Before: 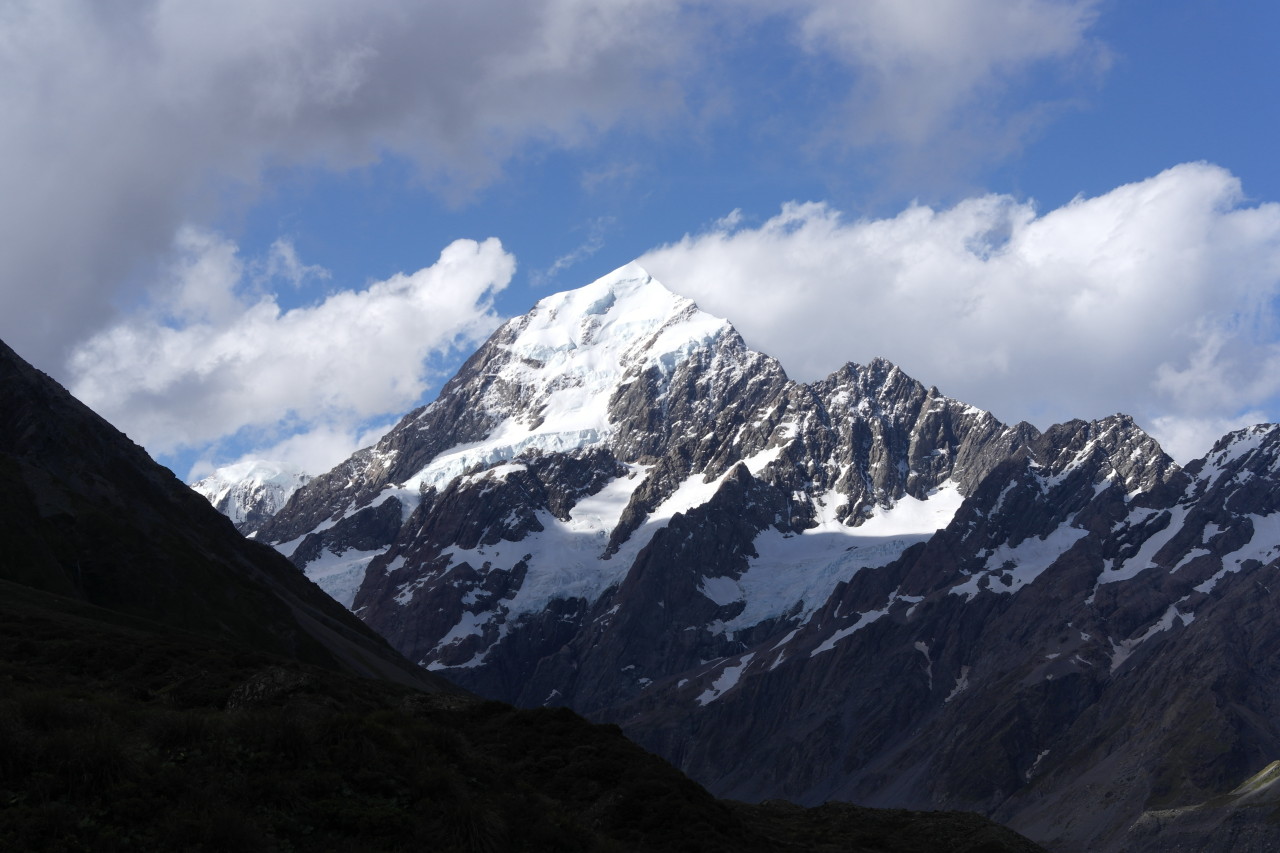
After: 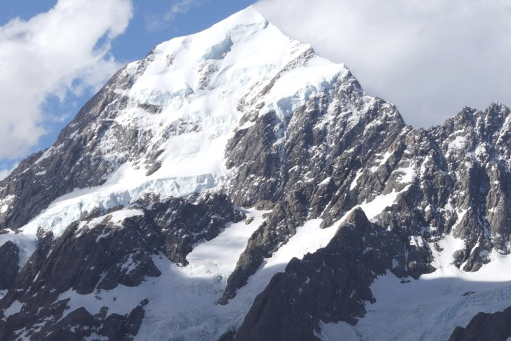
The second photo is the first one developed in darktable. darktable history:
crop: left 30%, top 30%, right 30%, bottom 30%
color balance: lift [1.007, 1, 1, 1], gamma [1.097, 1, 1, 1]
